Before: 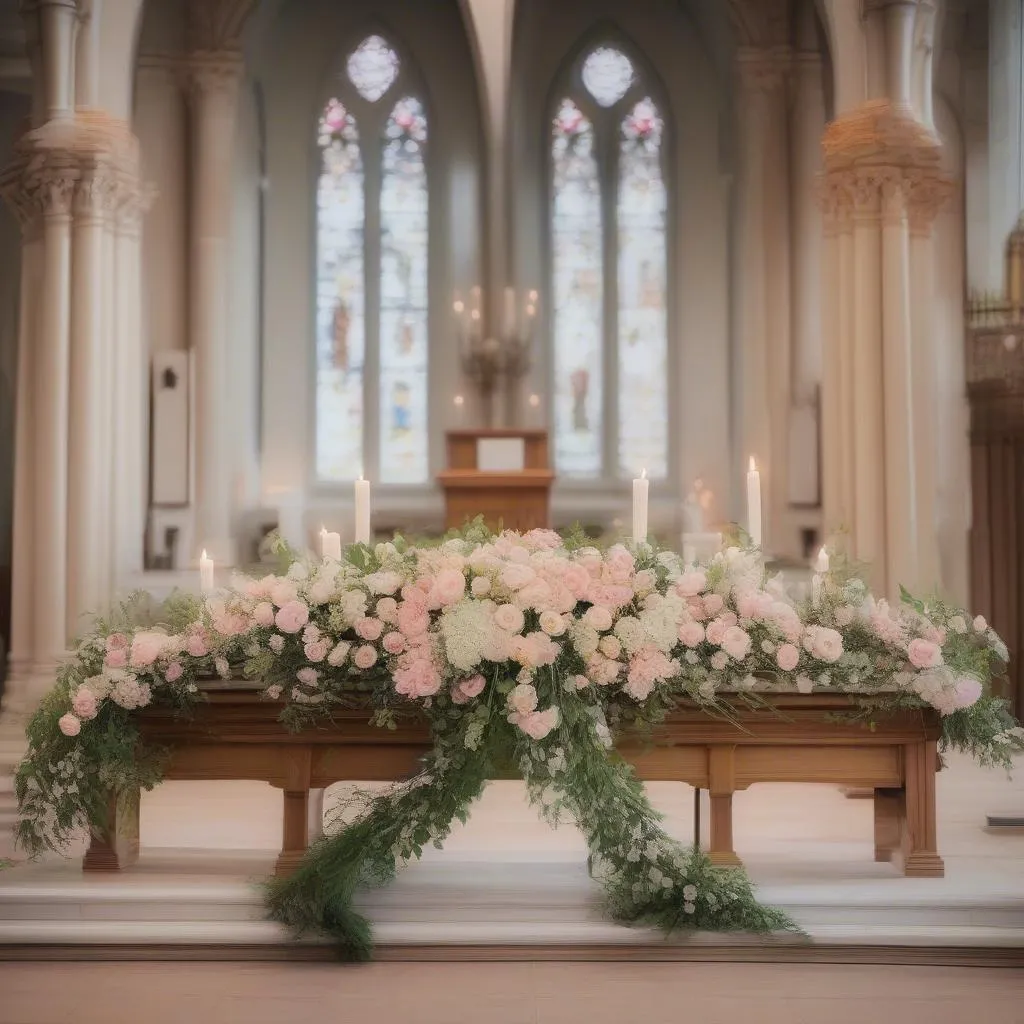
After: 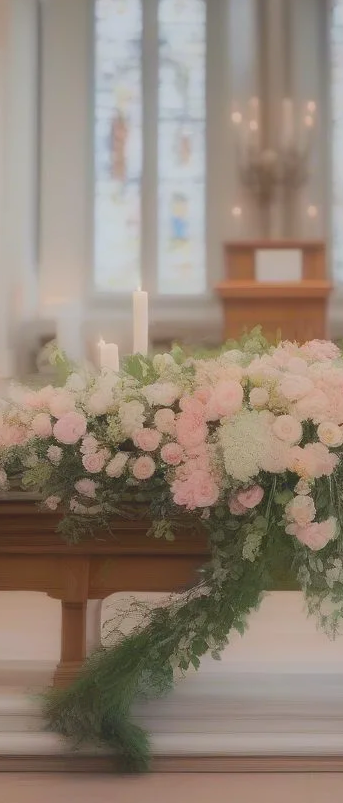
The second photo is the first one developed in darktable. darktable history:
local contrast: detail 69%
crop and rotate: left 21.77%, top 18.528%, right 44.676%, bottom 2.997%
